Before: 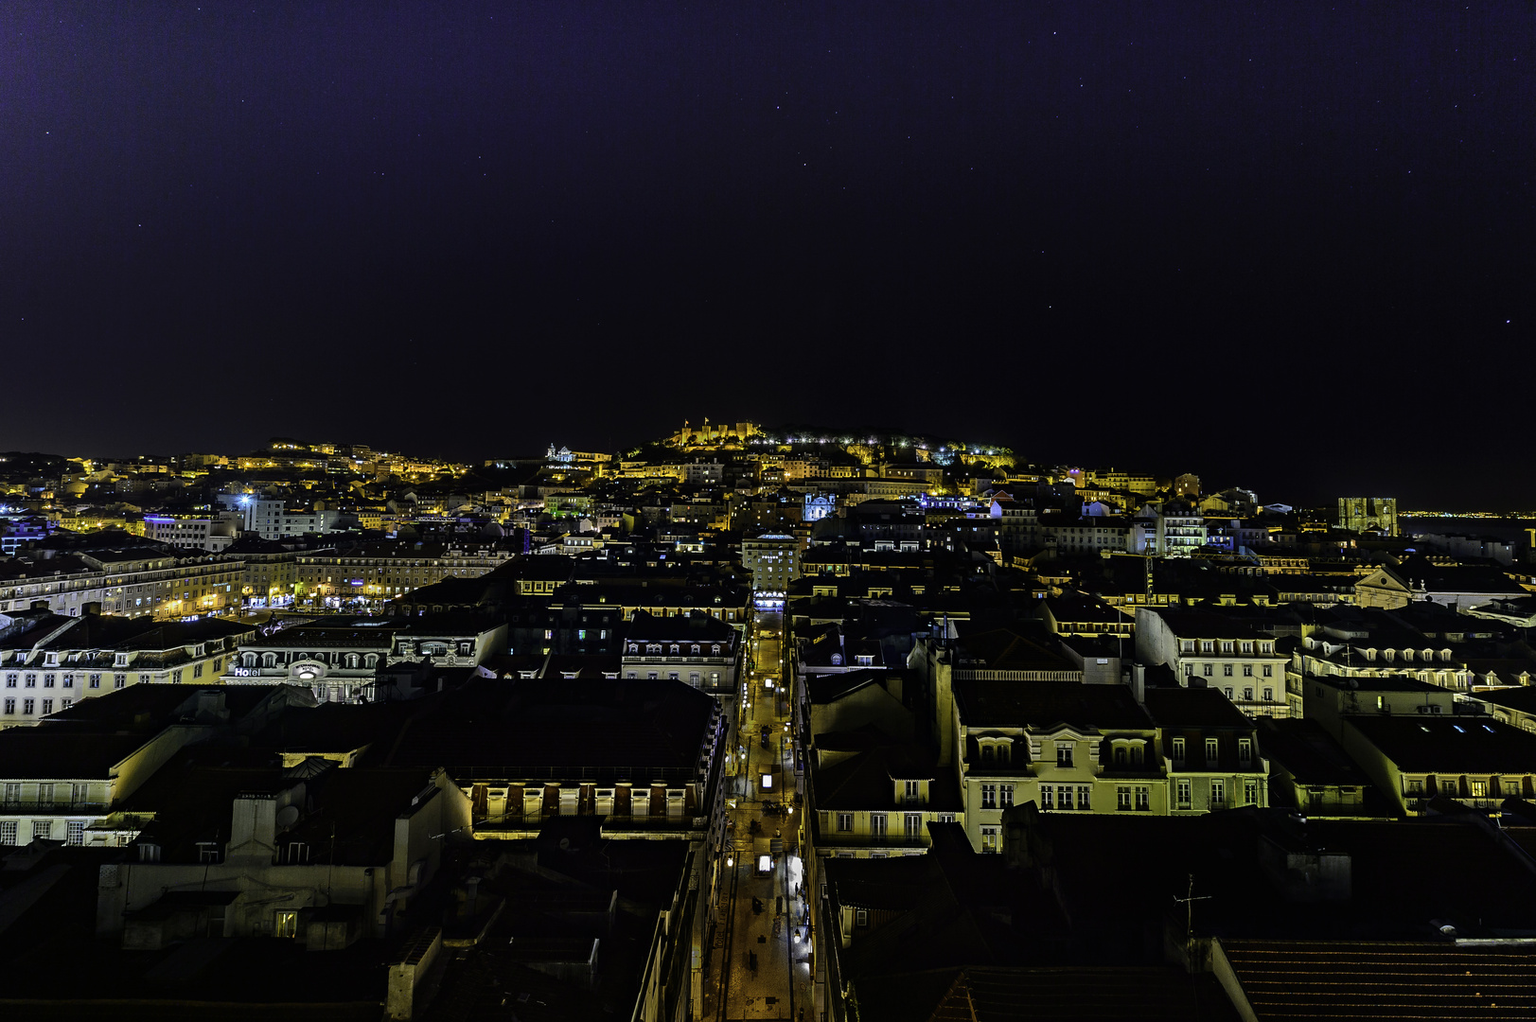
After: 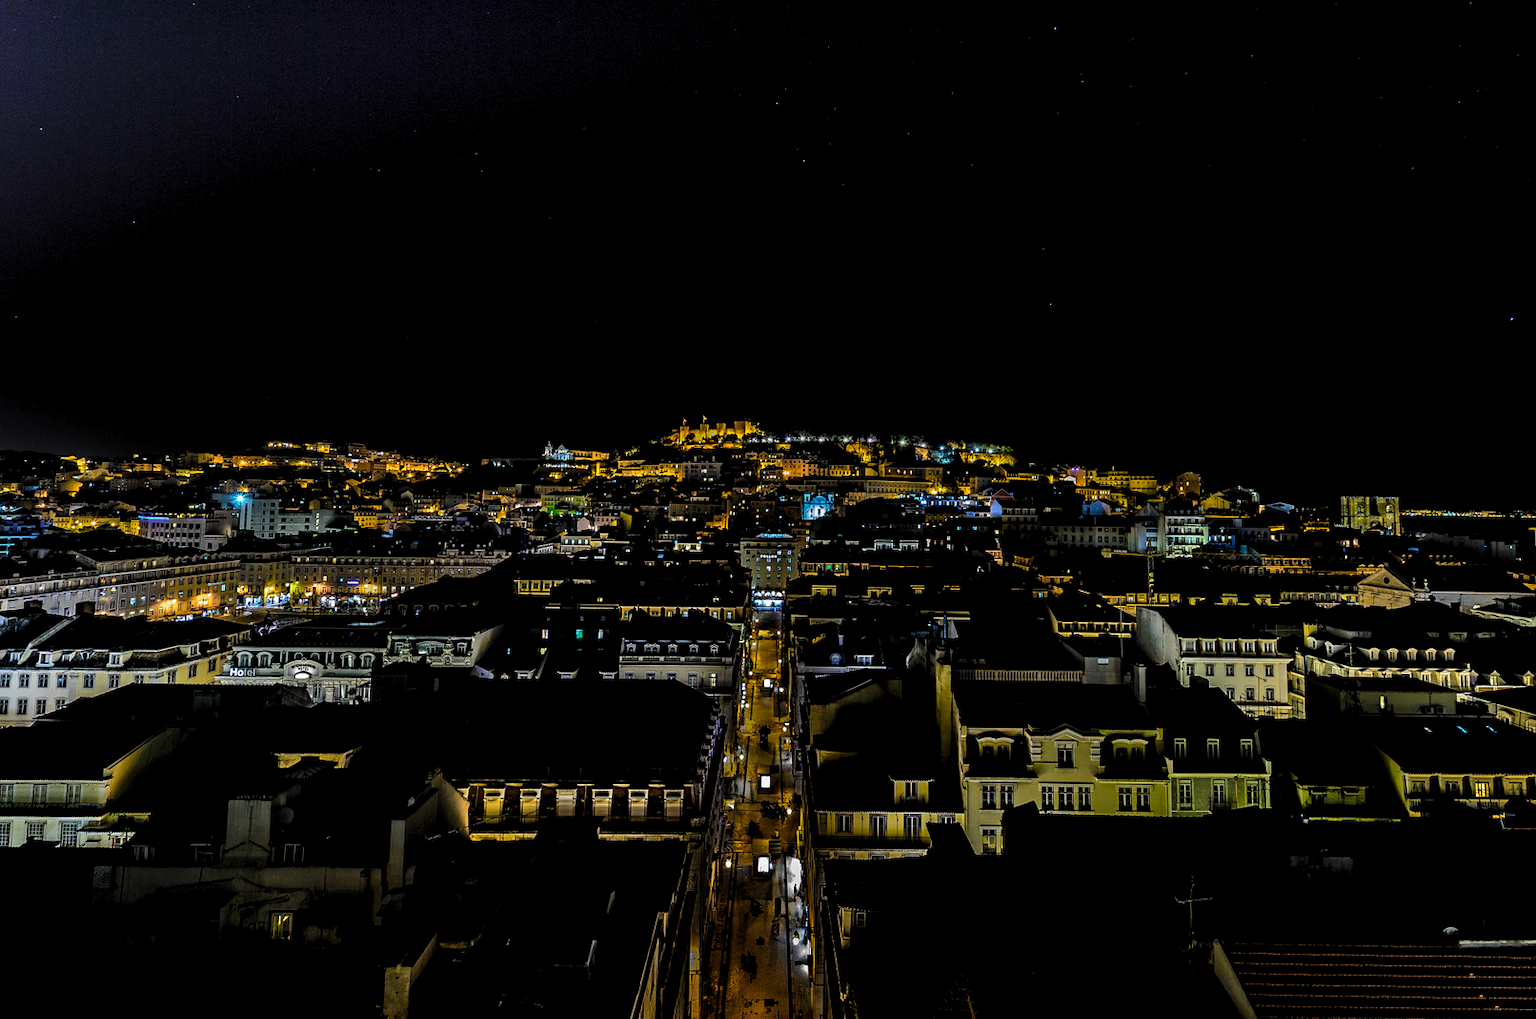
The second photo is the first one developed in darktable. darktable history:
crop: left 0.434%, top 0.485%, right 0.244%, bottom 0.386%
levels: levels [0.116, 0.574, 1]
